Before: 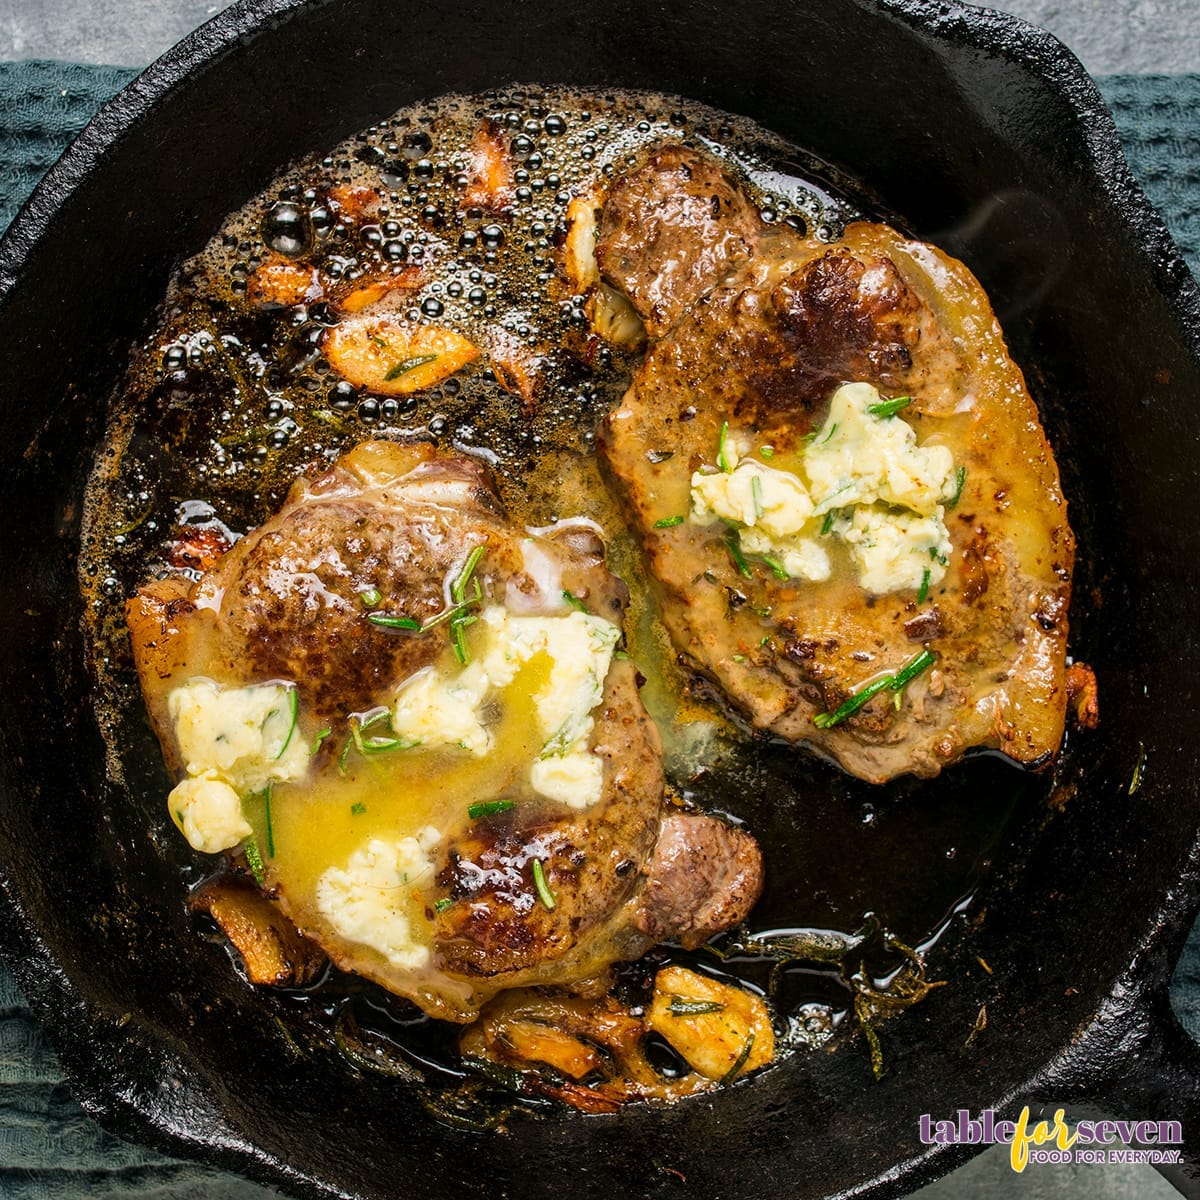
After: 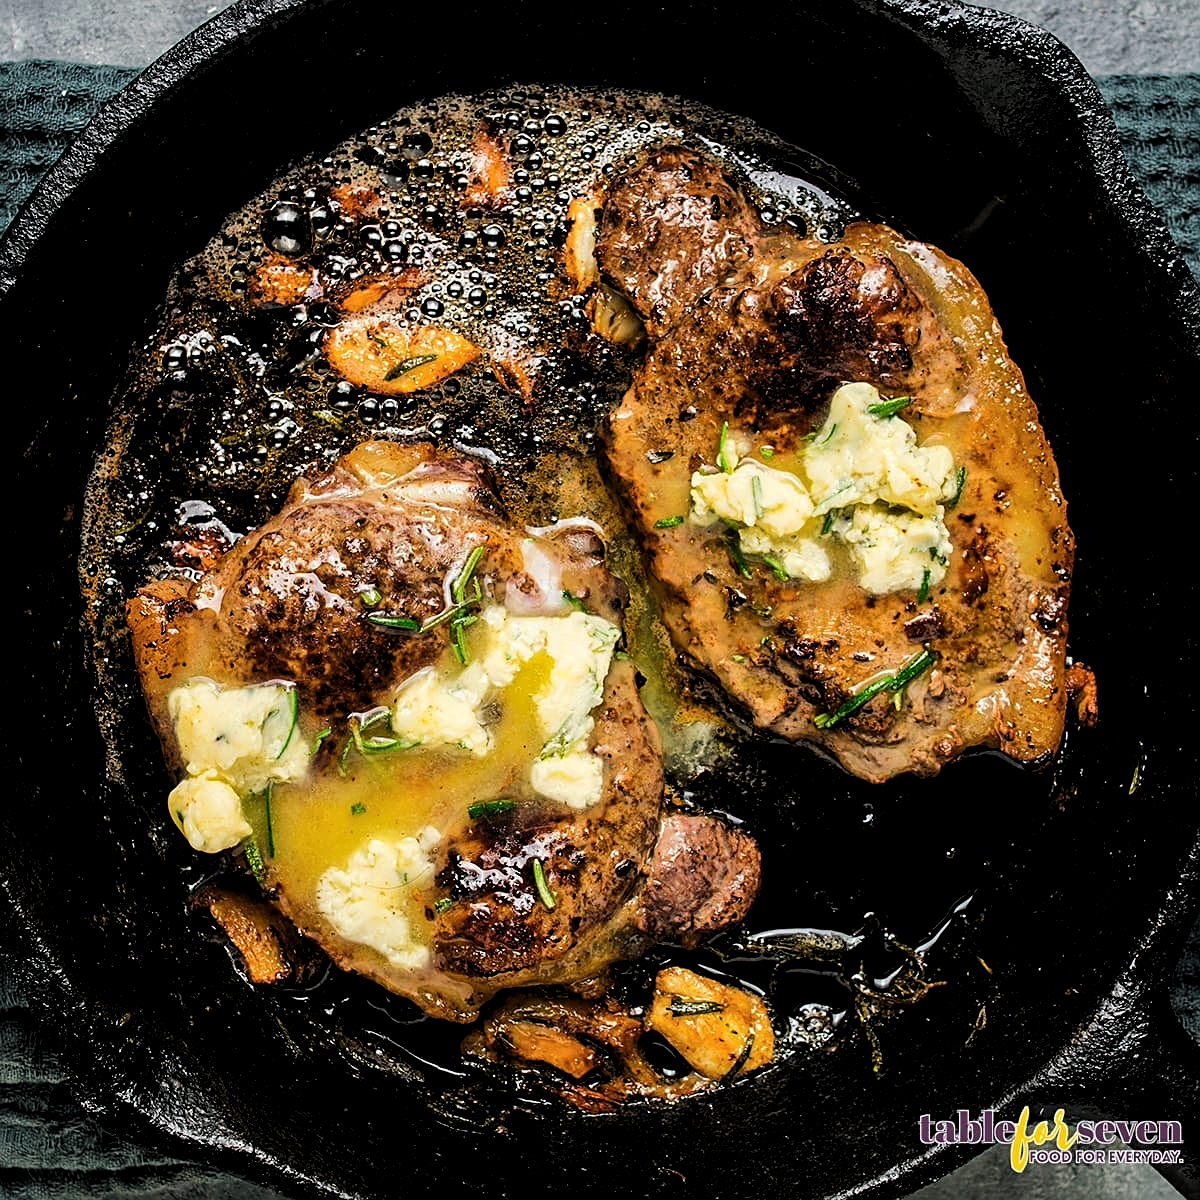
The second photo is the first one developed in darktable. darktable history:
tone curve: curves: ch0 [(0, 0.01) (0.037, 0.032) (0.131, 0.108) (0.275, 0.256) (0.483, 0.512) (0.61, 0.665) (0.696, 0.742) (0.792, 0.819) (0.911, 0.925) (0.997, 0.995)]; ch1 [(0, 0) (0.308, 0.29) (0.425, 0.411) (0.492, 0.488) (0.505, 0.503) (0.527, 0.531) (0.568, 0.594) (0.683, 0.702) (0.746, 0.77) (1, 1)]; ch2 [(0, 0) (0.246, 0.233) (0.36, 0.352) (0.415, 0.415) (0.485, 0.487) (0.502, 0.504) (0.525, 0.523) (0.539, 0.553) (0.587, 0.594) (0.636, 0.652) (0.711, 0.729) (0.845, 0.855) (0.998, 0.977)], color space Lab, independent channels, preserve colors none
sharpen: on, module defaults
local contrast: mode bilateral grid, contrast 20, coarseness 50, detail 120%, midtone range 0.2
levels: levels [0.116, 0.574, 1]
